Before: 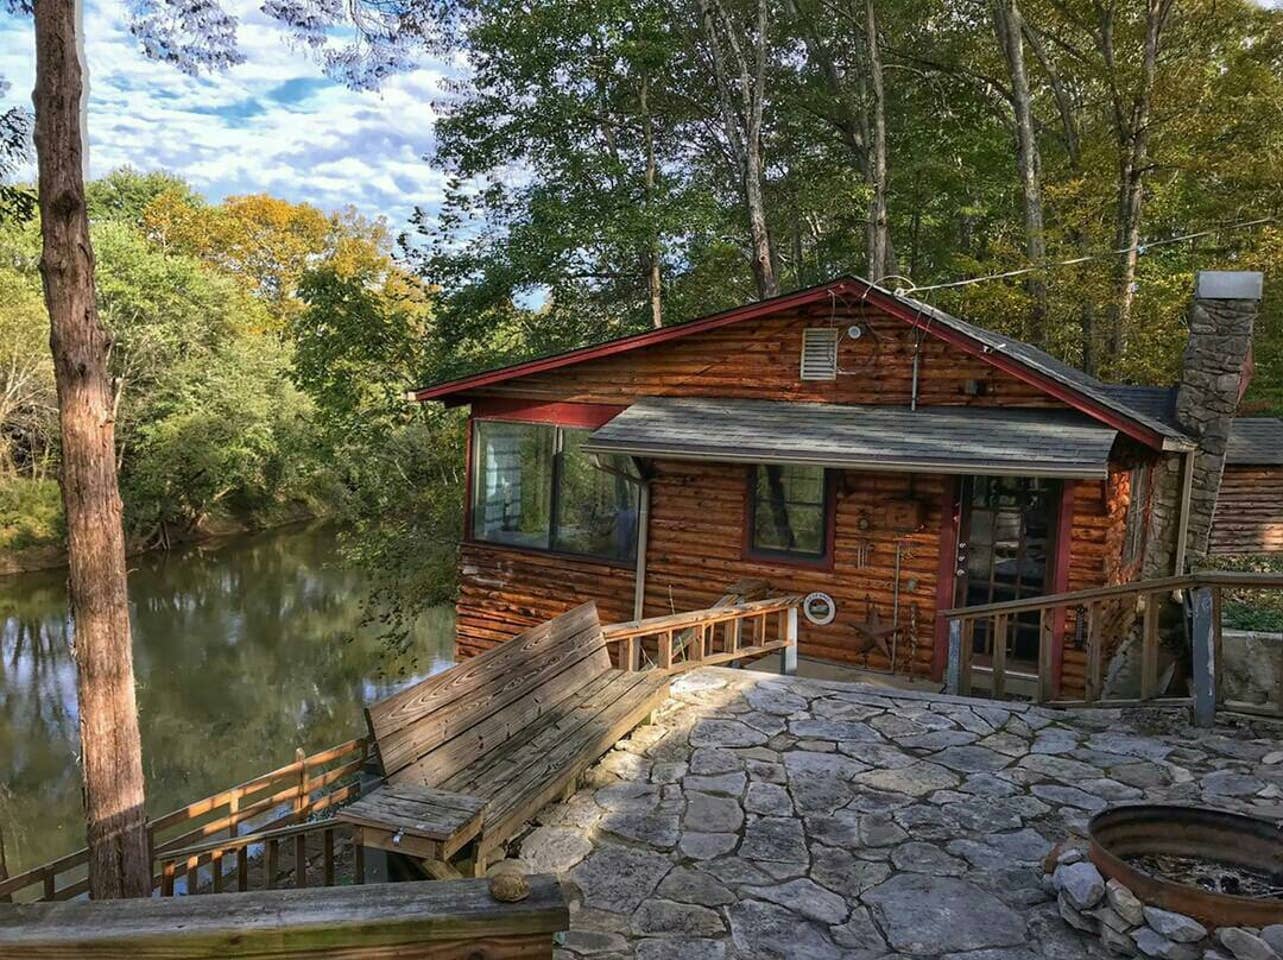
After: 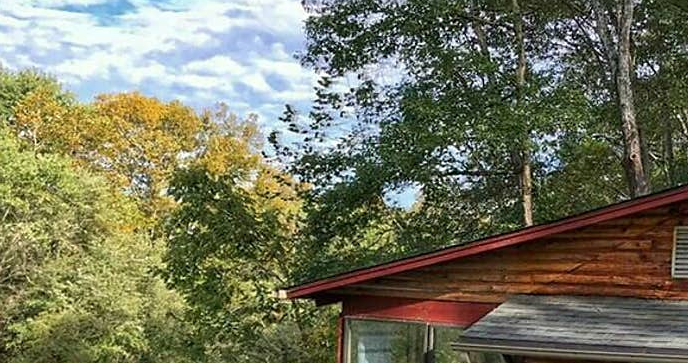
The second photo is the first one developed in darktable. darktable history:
crop: left 10.121%, top 10.631%, right 36.218%, bottom 51.526%
sharpen: amount 0.2
